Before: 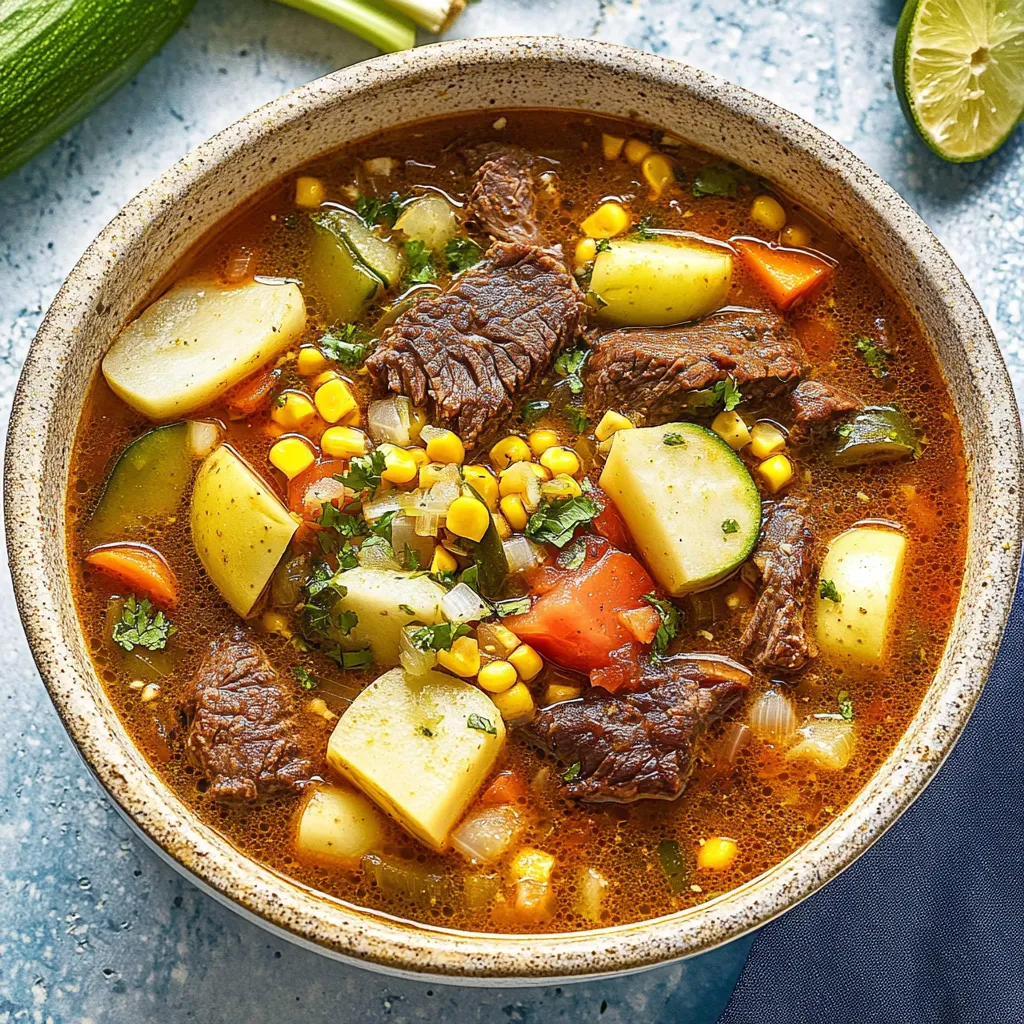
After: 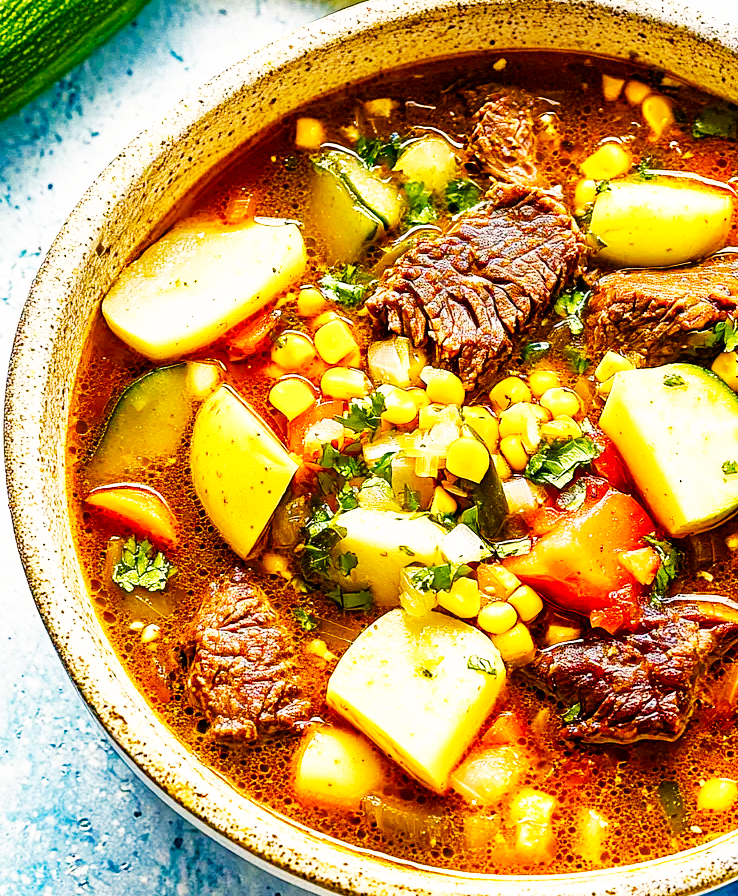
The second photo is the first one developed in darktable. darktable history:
crop: top 5.803%, right 27.864%, bottom 5.804%
color balance rgb: shadows lift › chroma 3%, shadows lift › hue 240.84°, highlights gain › chroma 3%, highlights gain › hue 73.2°, global offset › luminance -0.5%, perceptual saturation grading › global saturation 20%, perceptual saturation grading › highlights -25%, perceptual saturation grading › shadows 50%, global vibrance 25.26%
base curve: curves: ch0 [(0, 0) (0.007, 0.004) (0.027, 0.03) (0.046, 0.07) (0.207, 0.54) (0.442, 0.872) (0.673, 0.972) (1, 1)], preserve colors none
